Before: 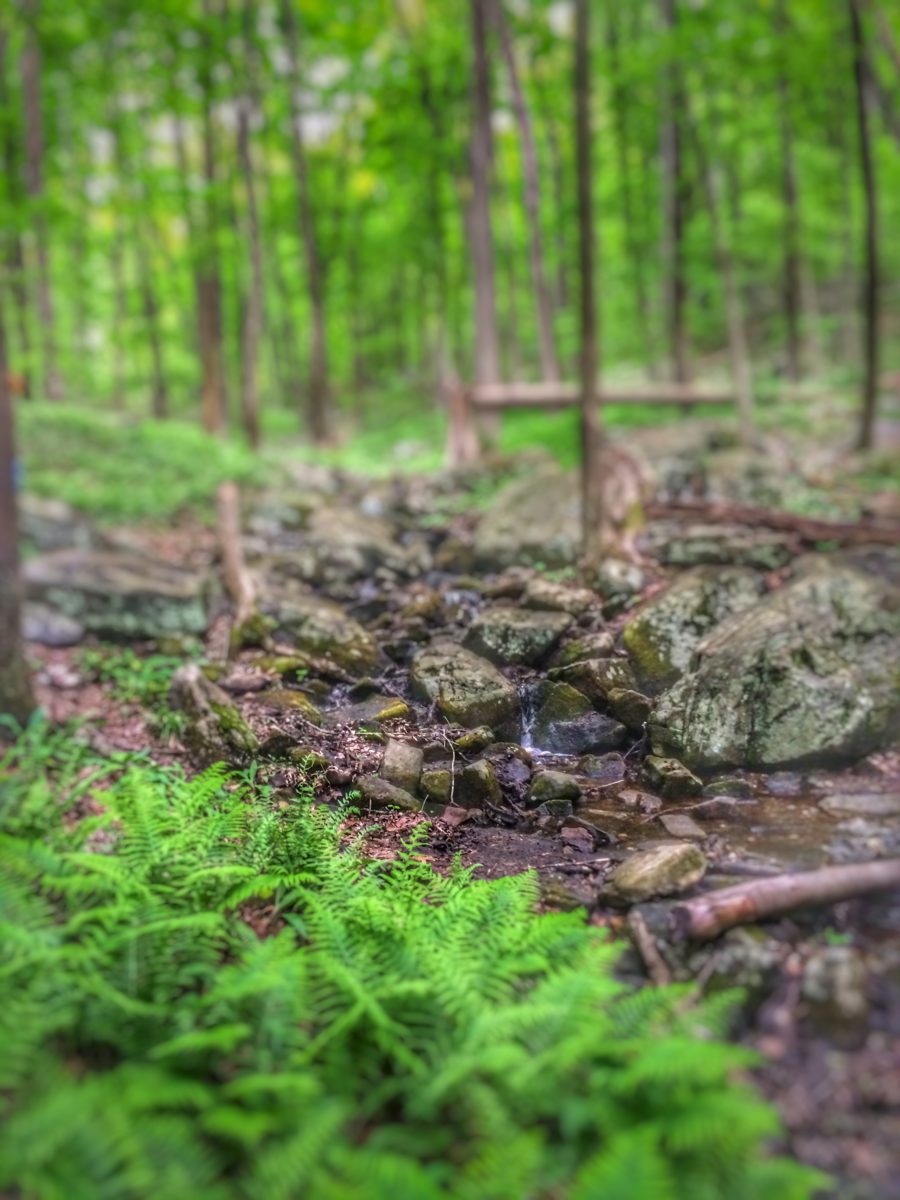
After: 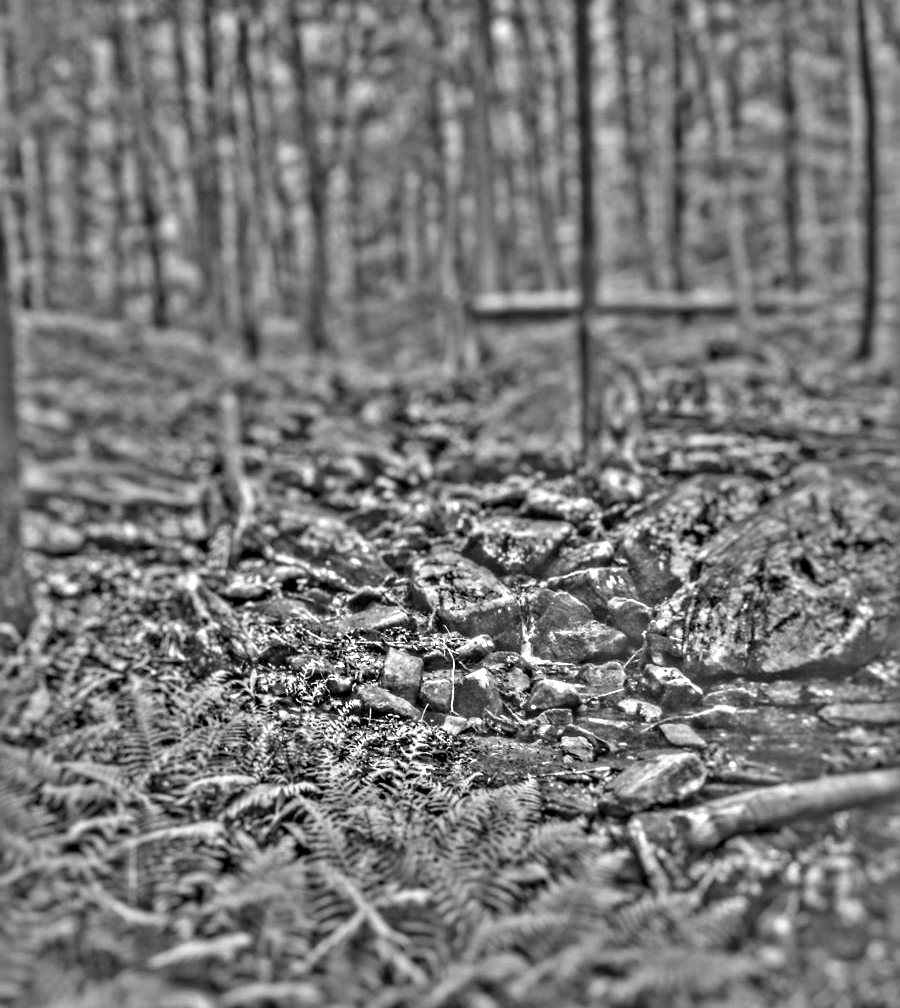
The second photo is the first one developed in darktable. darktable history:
crop: top 7.625%, bottom 8.027%
white balance: red 1.188, blue 1.11
highpass: on, module defaults
